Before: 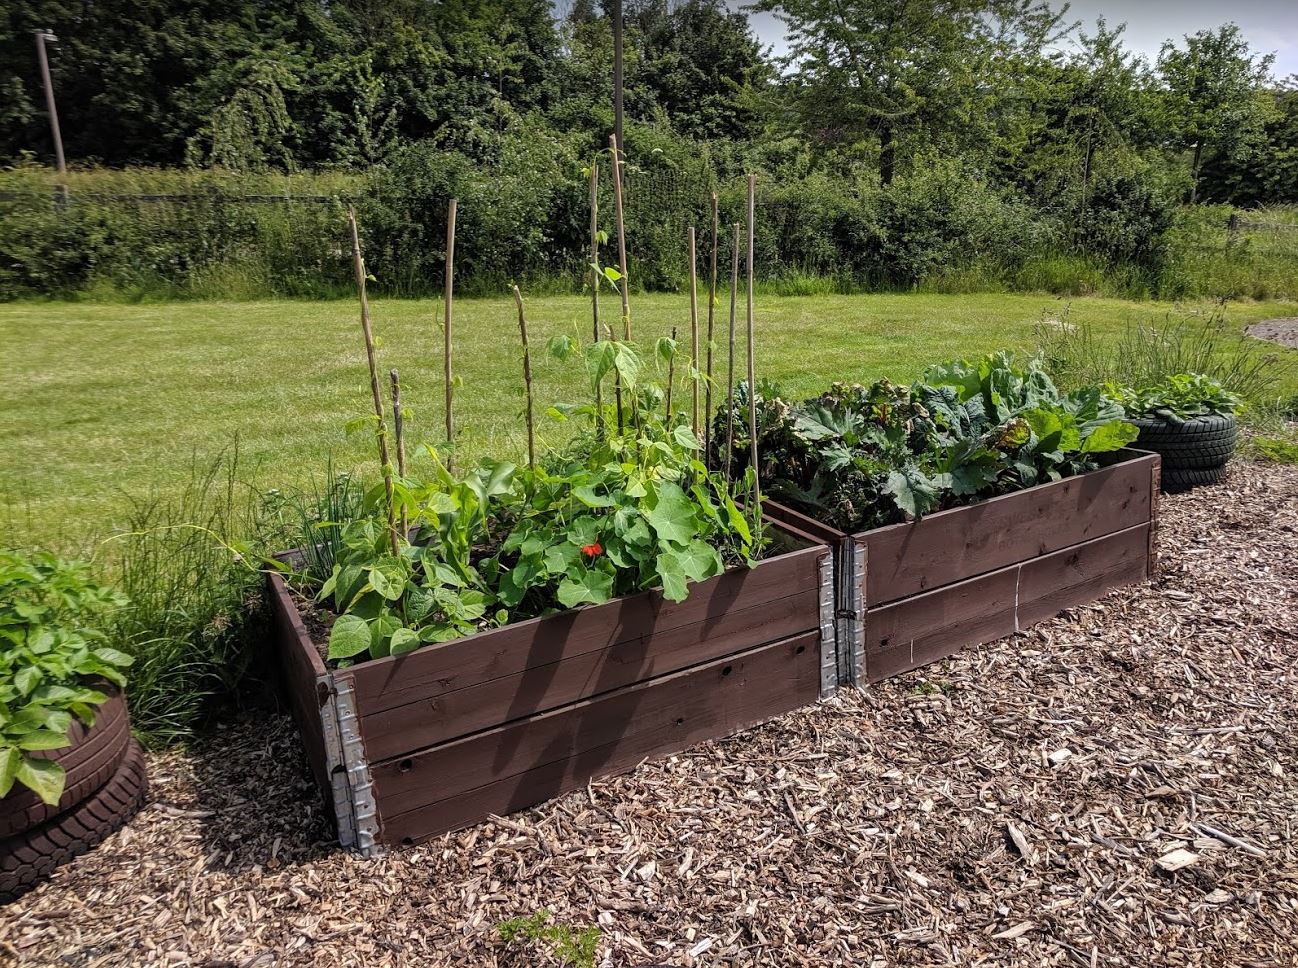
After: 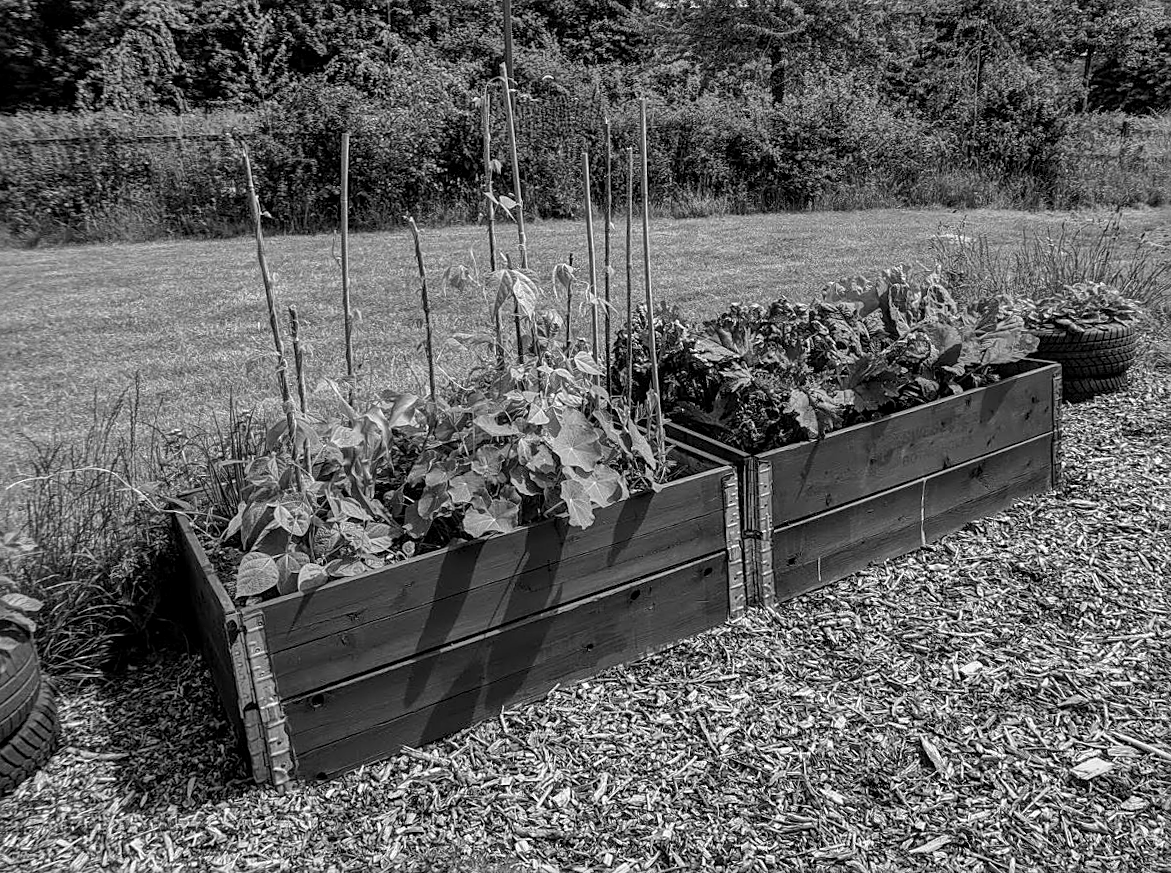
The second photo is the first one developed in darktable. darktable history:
local contrast: highlights 55%, shadows 52%, detail 130%, midtone range 0.452
sharpen: on, module defaults
crop and rotate: angle 1.96°, left 5.673%, top 5.673%
shadows and highlights: highlights color adjustment 0%, soften with gaussian
monochrome: a 26.22, b 42.67, size 0.8
